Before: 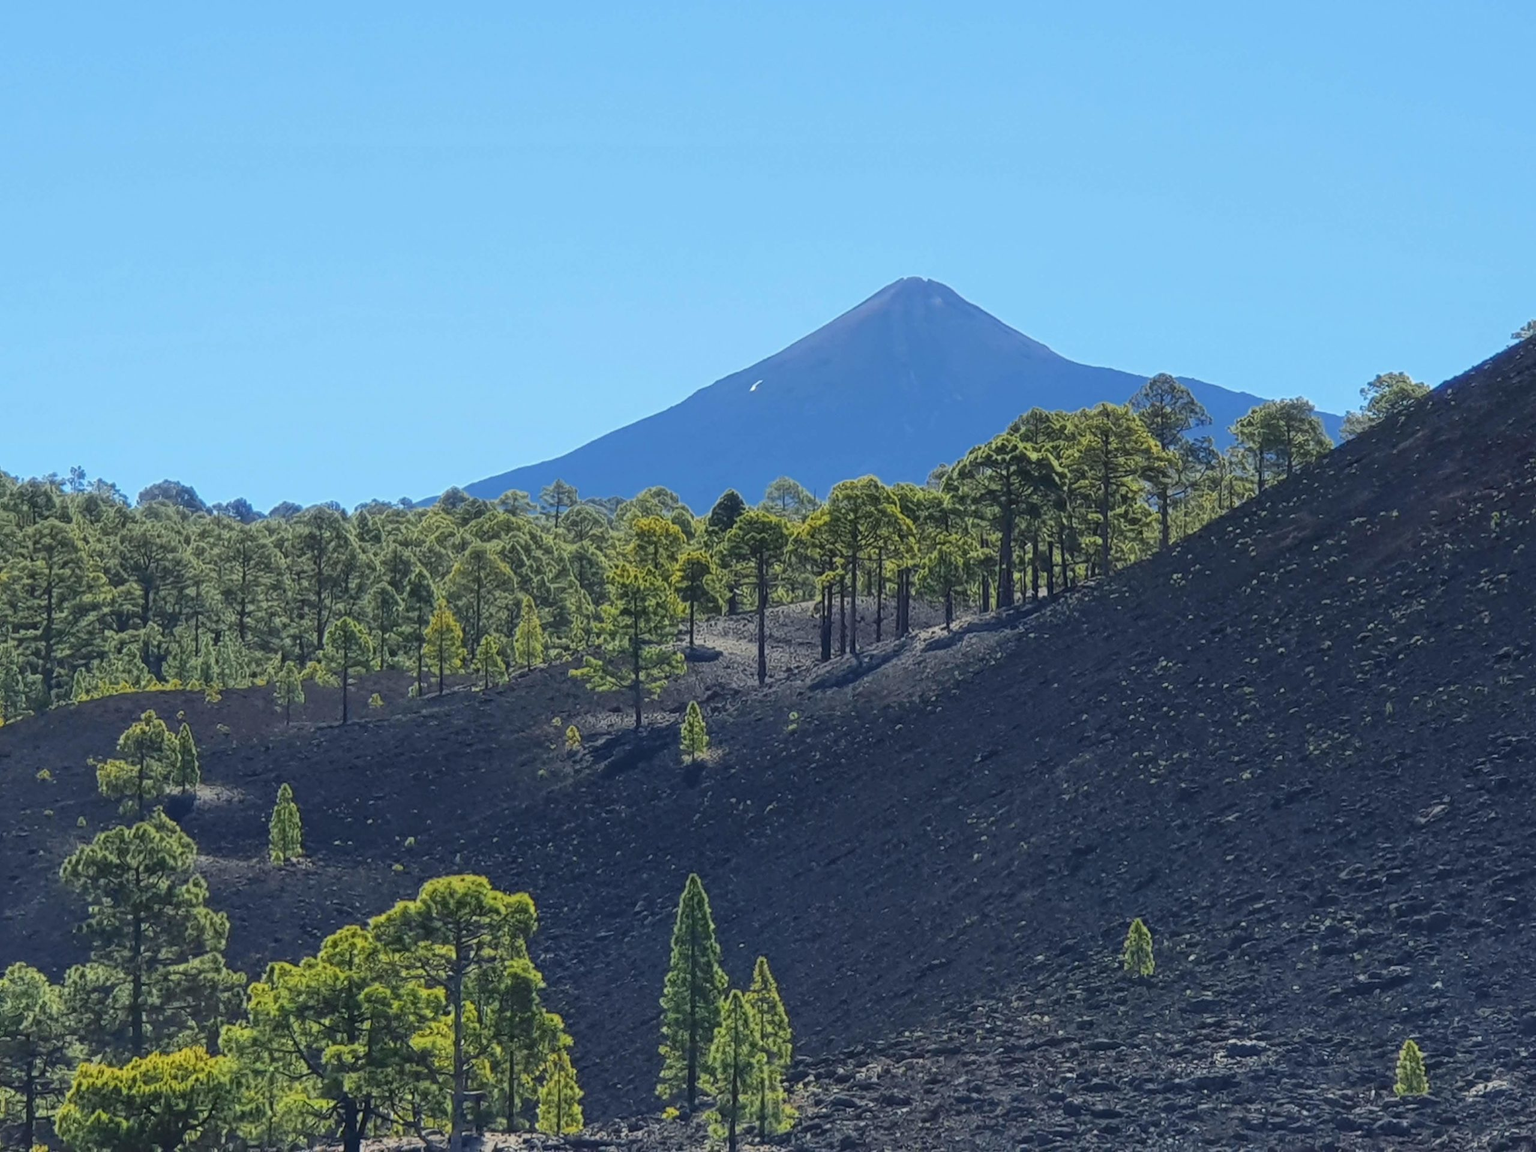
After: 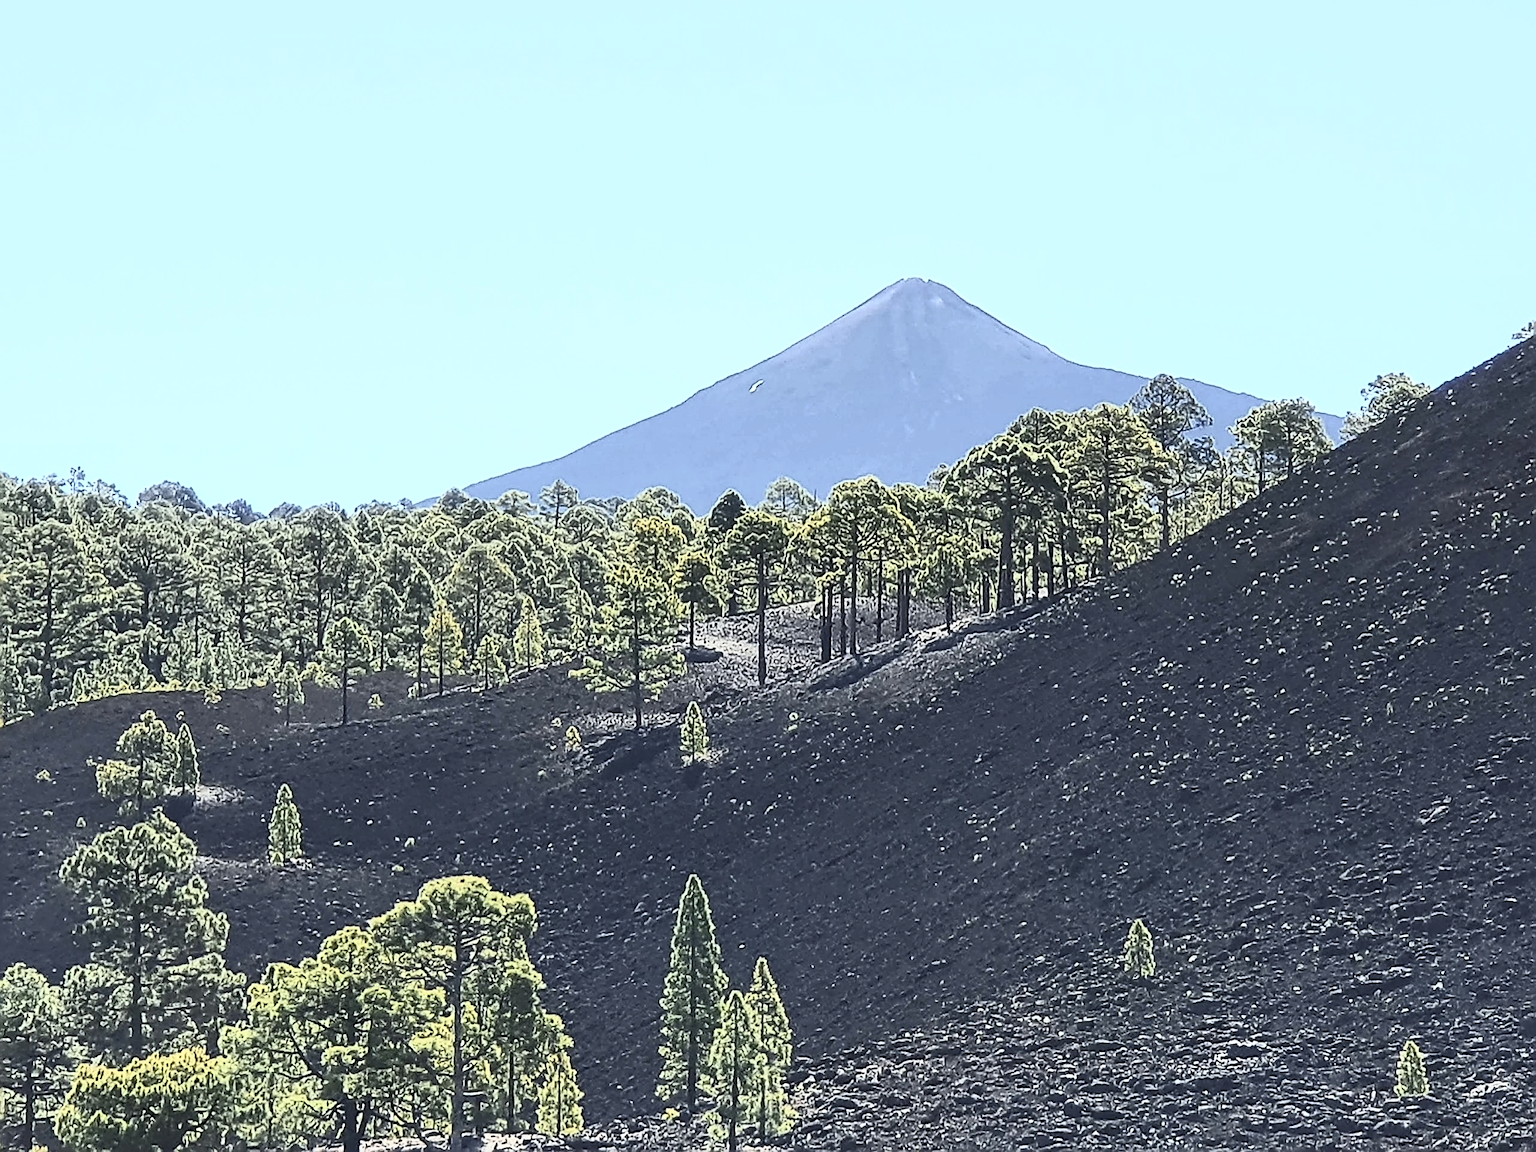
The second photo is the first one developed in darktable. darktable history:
crop: left 0.061%
shadows and highlights: shadows 25.11, highlights -25.36
sharpen: amount 1.998
contrast brightness saturation: contrast 0.585, brightness 0.568, saturation -0.338
